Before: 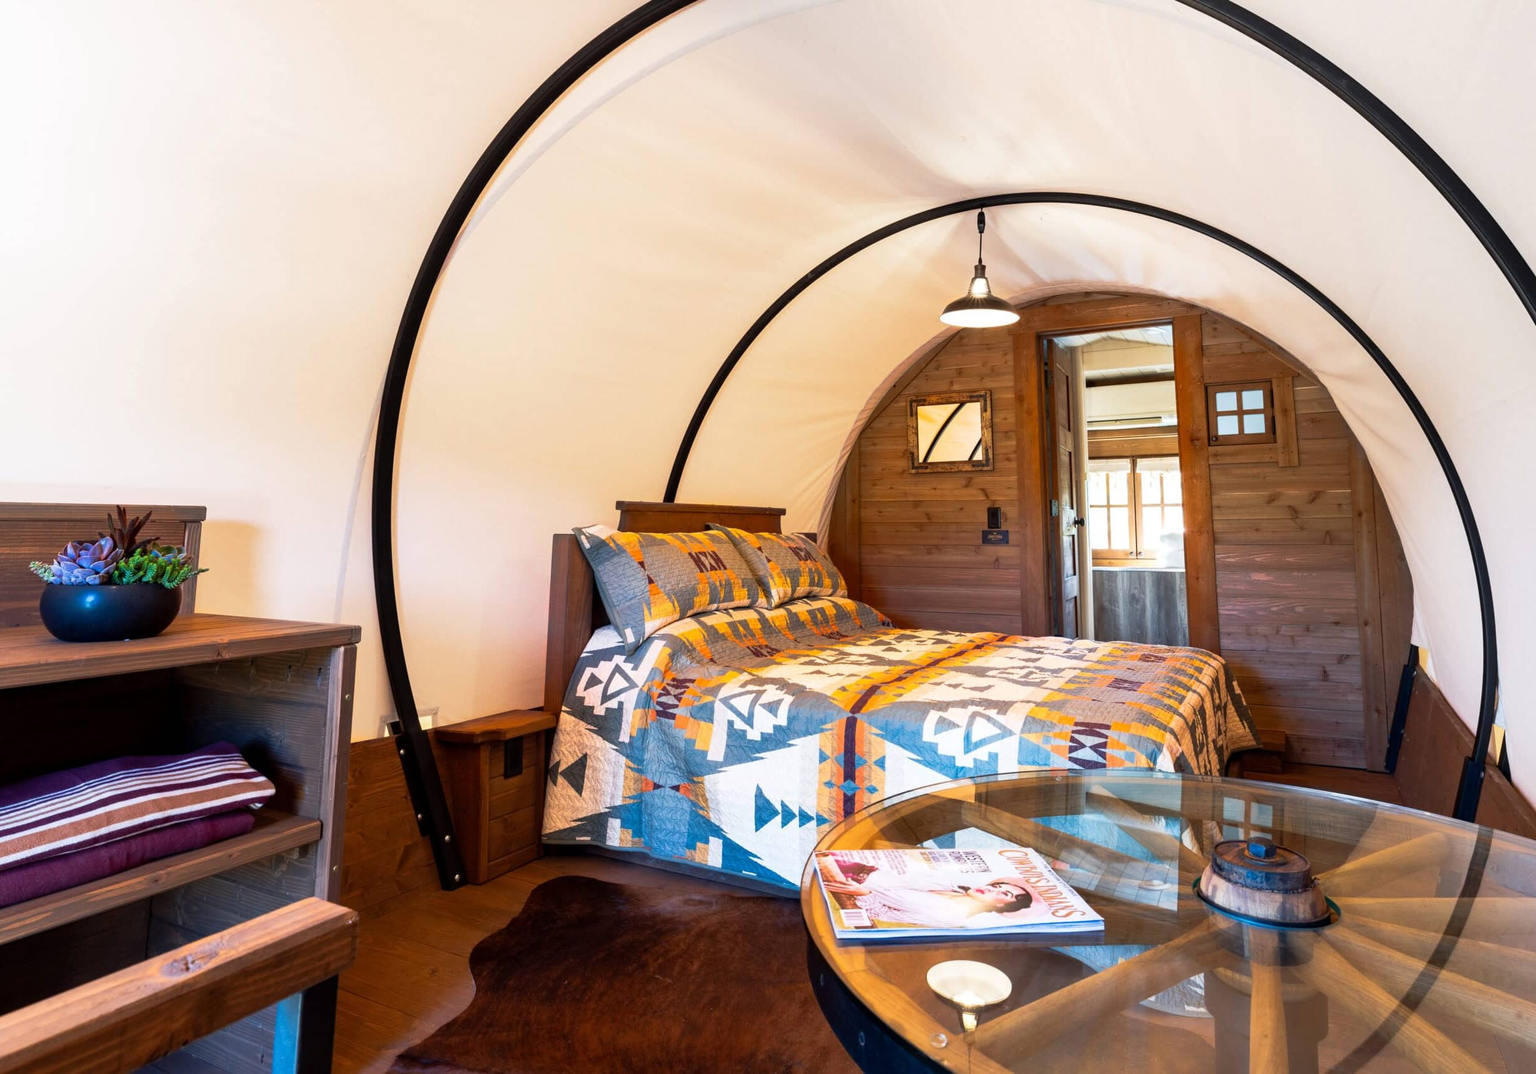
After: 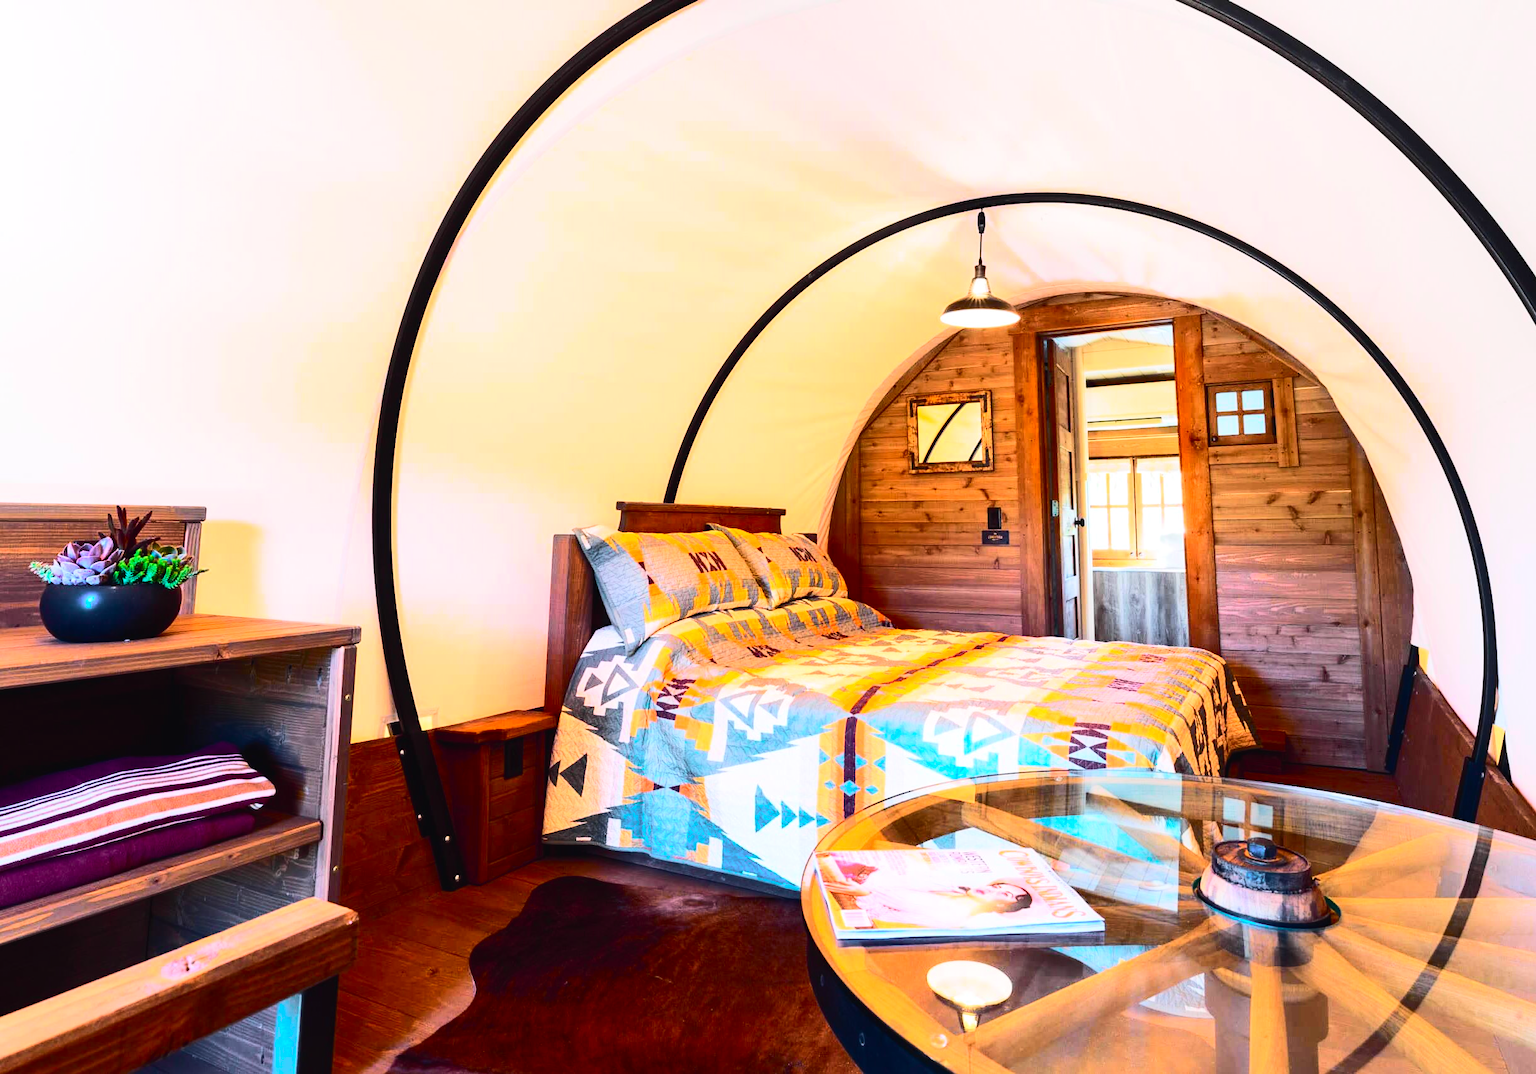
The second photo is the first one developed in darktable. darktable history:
tone curve: curves: ch0 [(0, 0.023) (0.103, 0.087) (0.295, 0.297) (0.445, 0.531) (0.553, 0.665) (0.735, 0.843) (0.994, 1)]; ch1 [(0, 0) (0.427, 0.346) (0.456, 0.426) (0.484, 0.483) (0.509, 0.514) (0.535, 0.56) (0.581, 0.632) (0.646, 0.715) (1, 1)]; ch2 [(0, 0) (0.369, 0.388) (0.449, 0.431) (0.501, 0.495) (0.533, 0.518) (0.572, 0.612) (0.677, 0.752) (1, 1)], color space Lab, independent channels, preserve colors none
rgb curve: curves: ch0 [(0, 0) (0.284, 0.292) (0.505, 0.644) (1, 1)]; ch1 [(0, 0) (0.284, 0.292) (0.505, 0.644) (1, 1)]; ch2 [(0, 0) (0.284, 0.292) (0.505, 0.644) (1, 1)], compensate middle gray true
